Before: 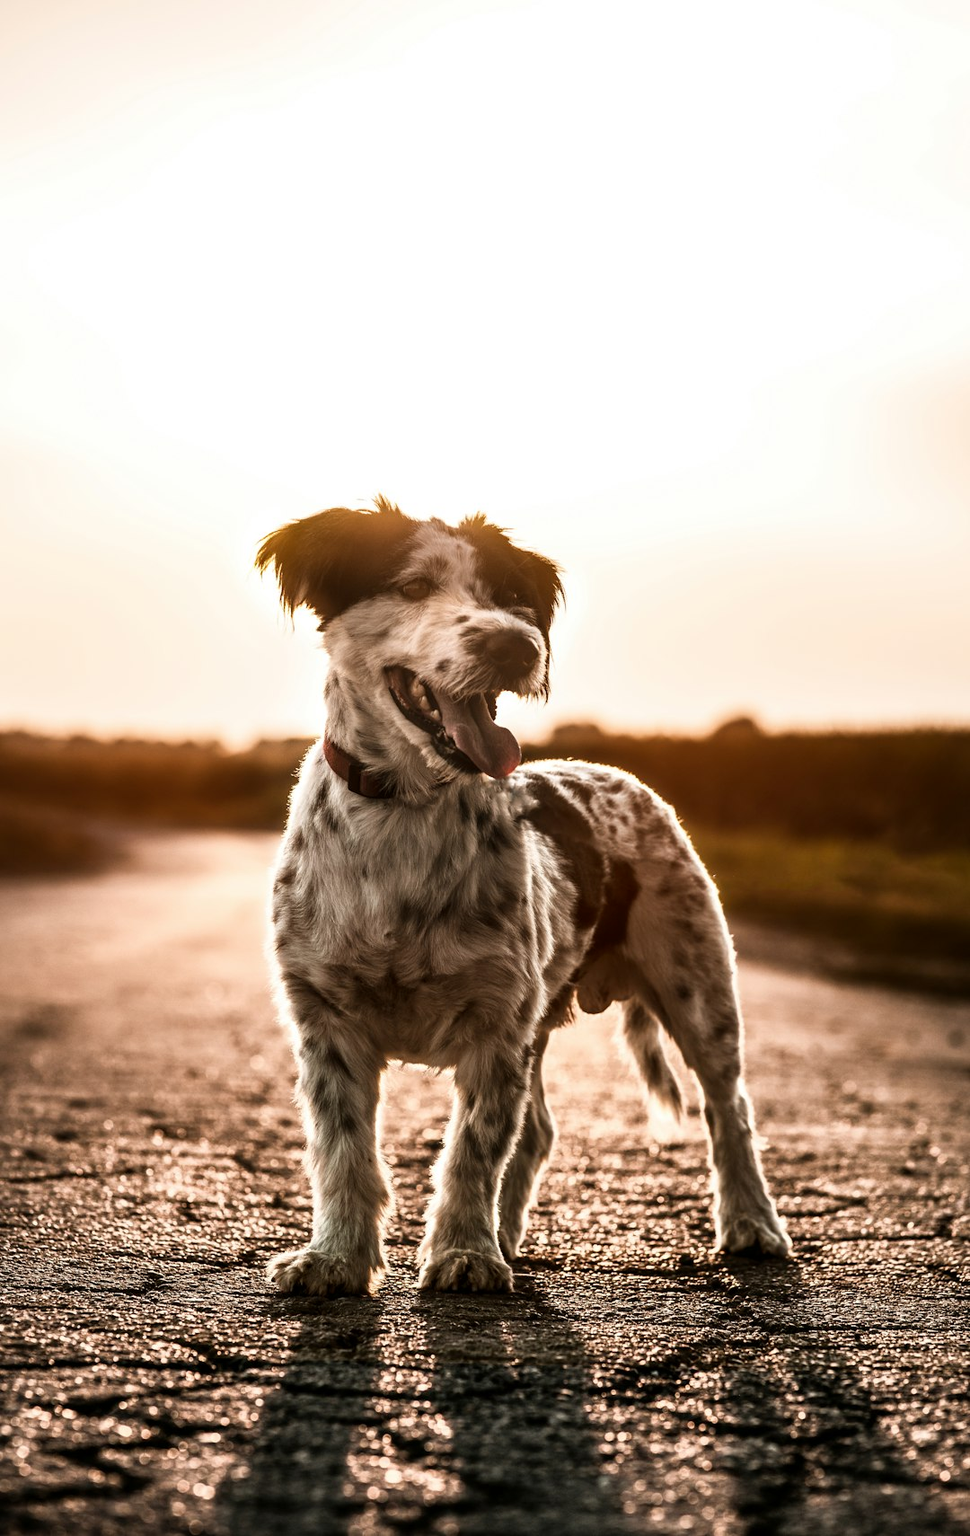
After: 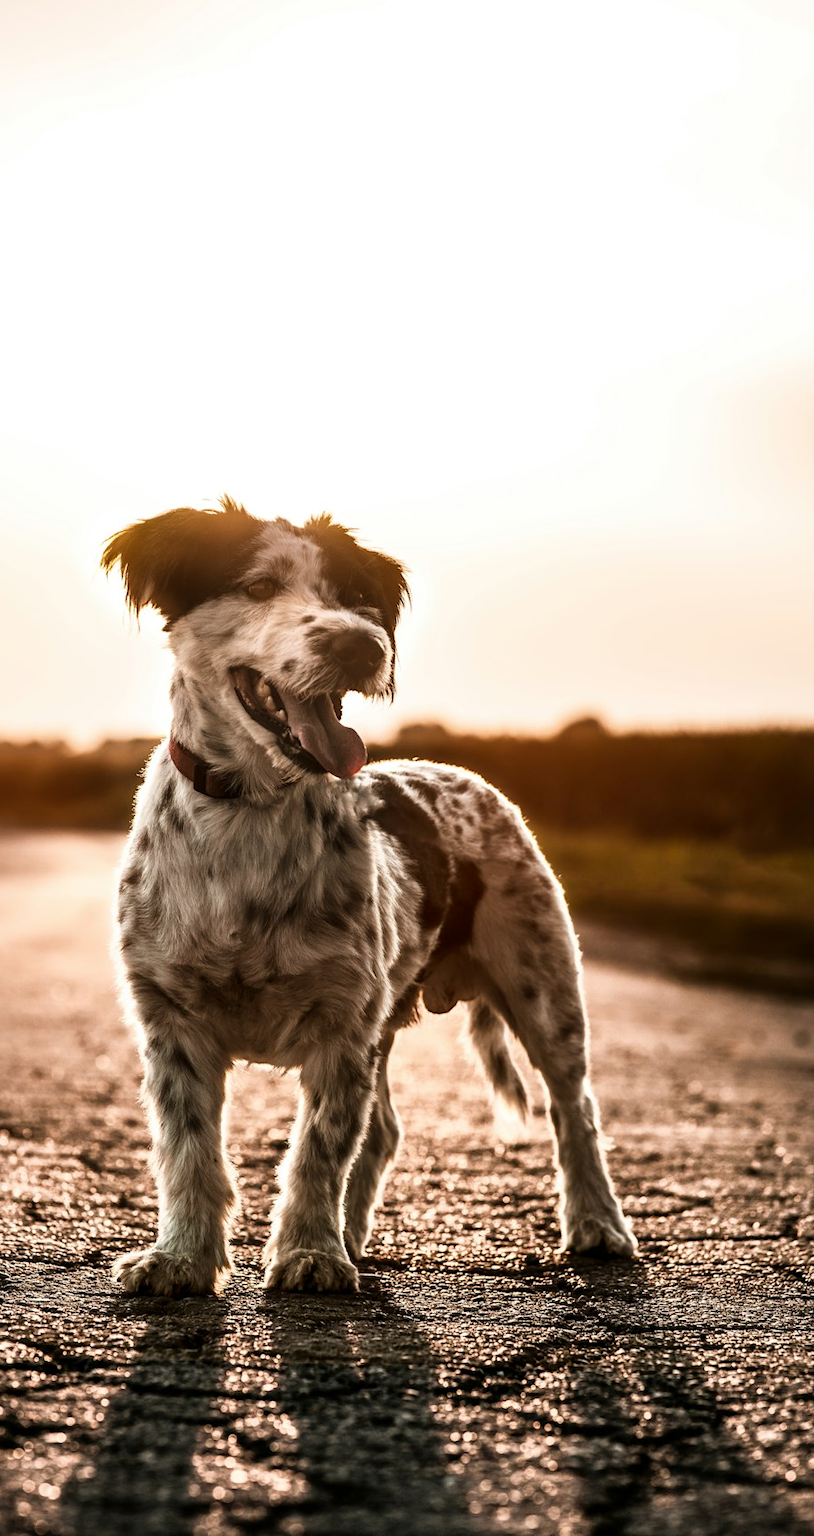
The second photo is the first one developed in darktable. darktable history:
crop: left 15.927%
